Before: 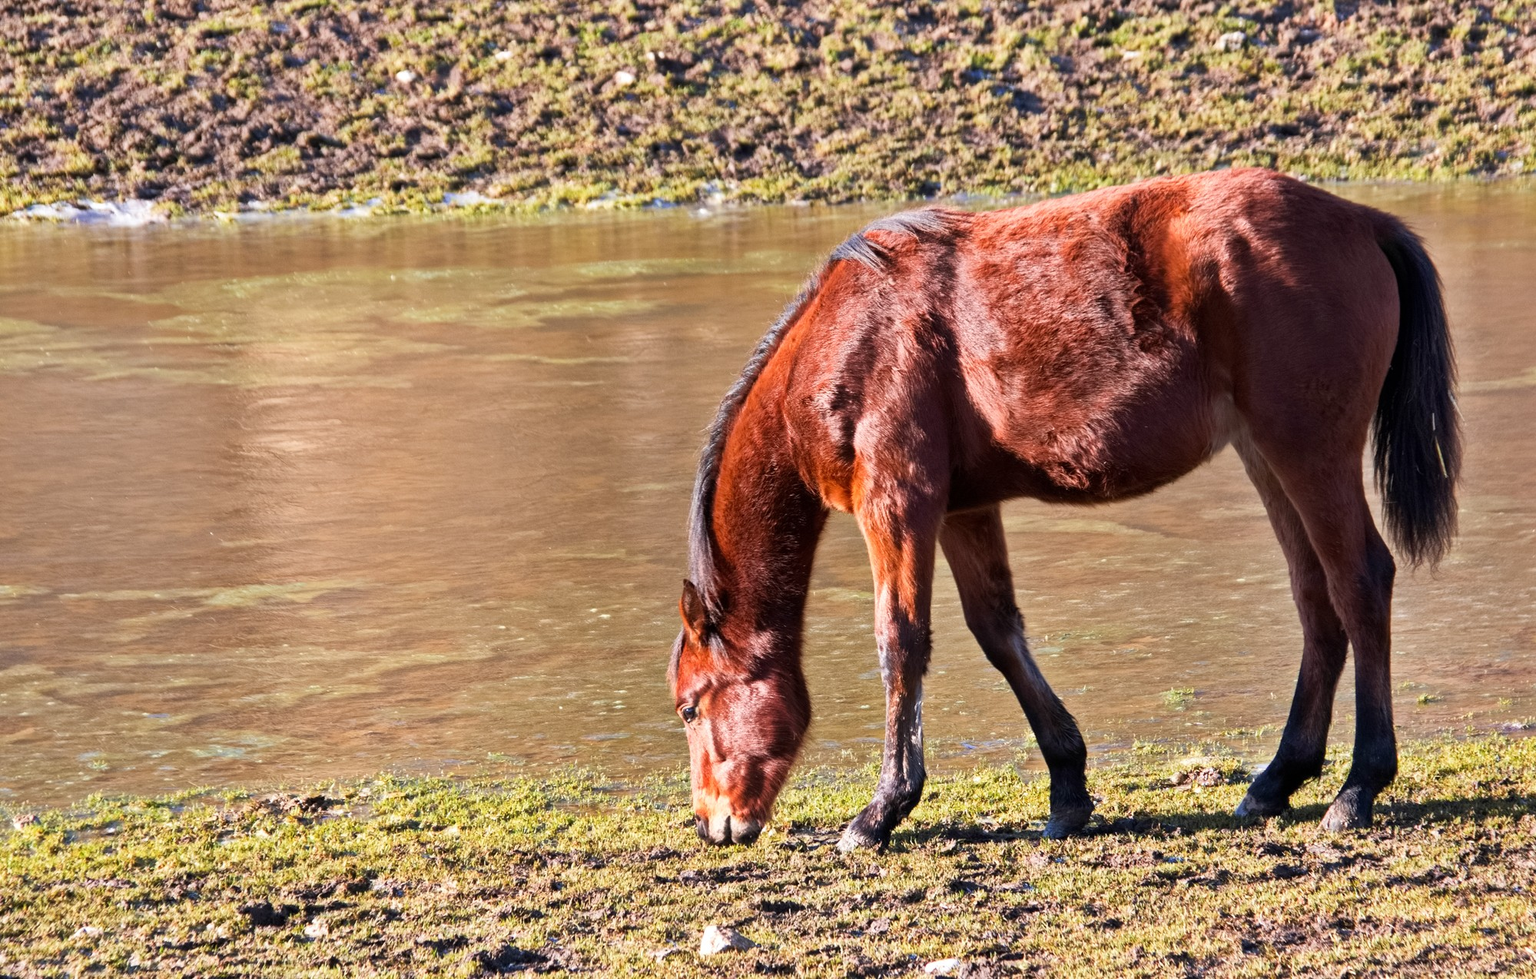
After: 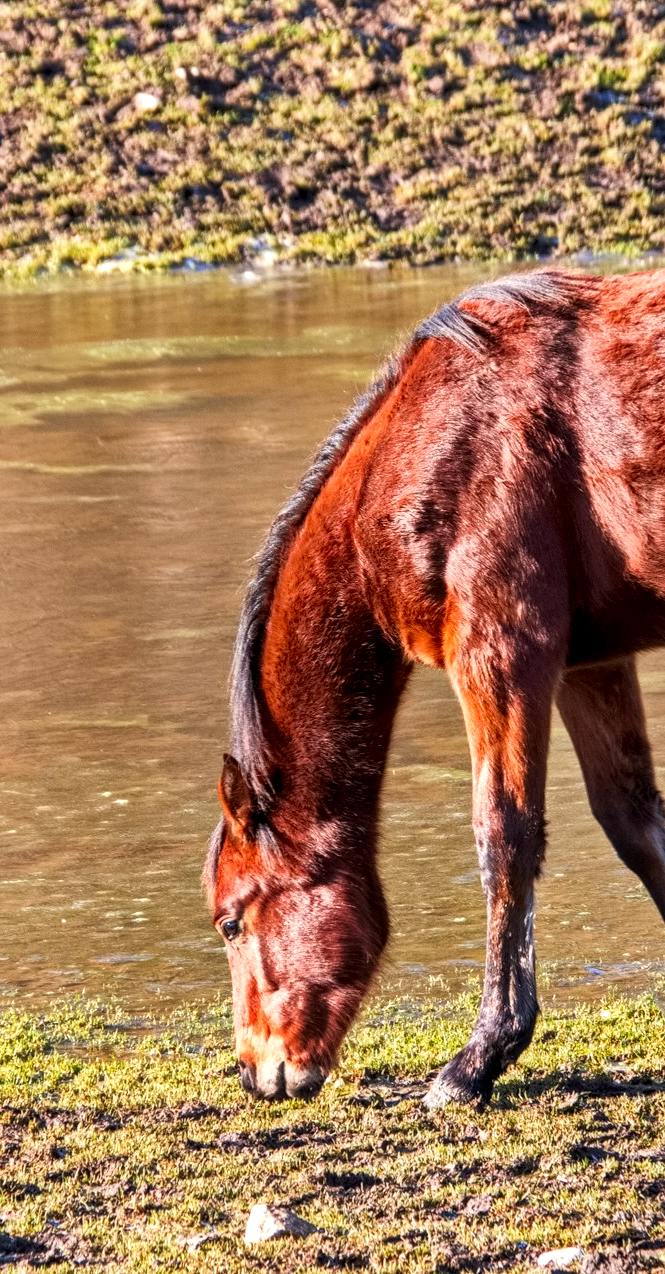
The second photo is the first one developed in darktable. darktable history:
crop: left 33.36%, right 33.36%
color correction: highlights a* 0.816, highlights b* 2.78, saturation 1.1
local contrast: highlights 61%, detail 143%, midtone range 0.428
